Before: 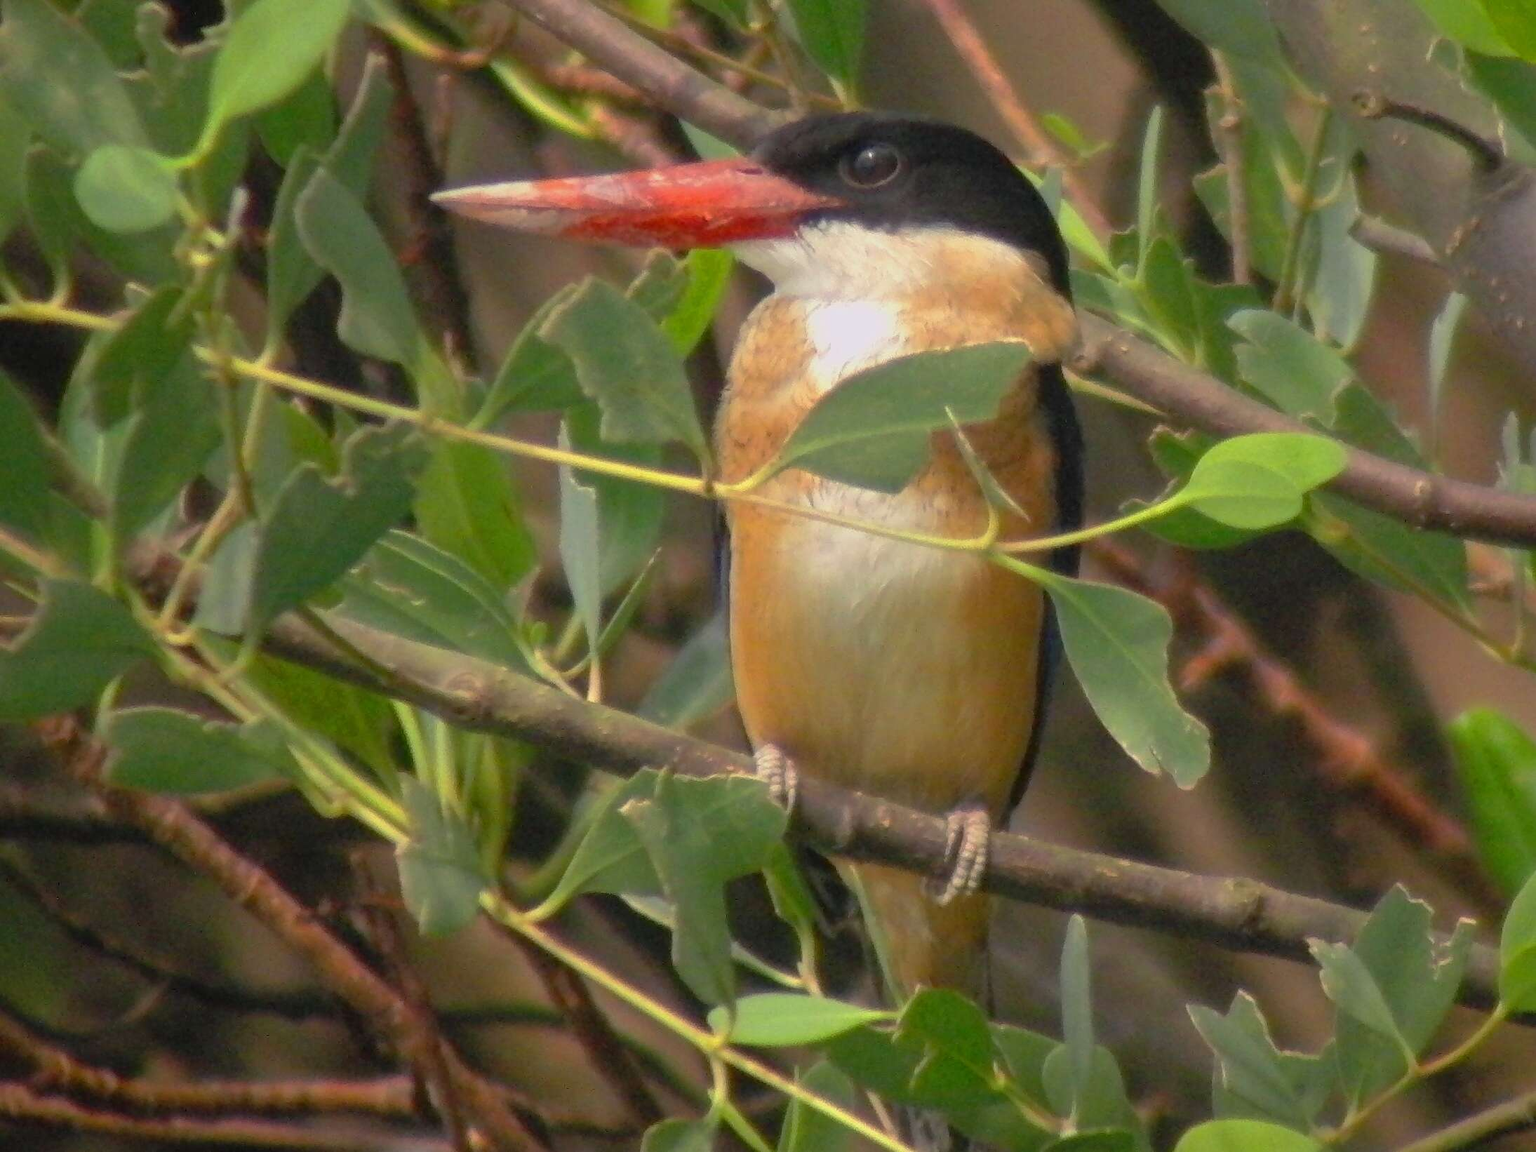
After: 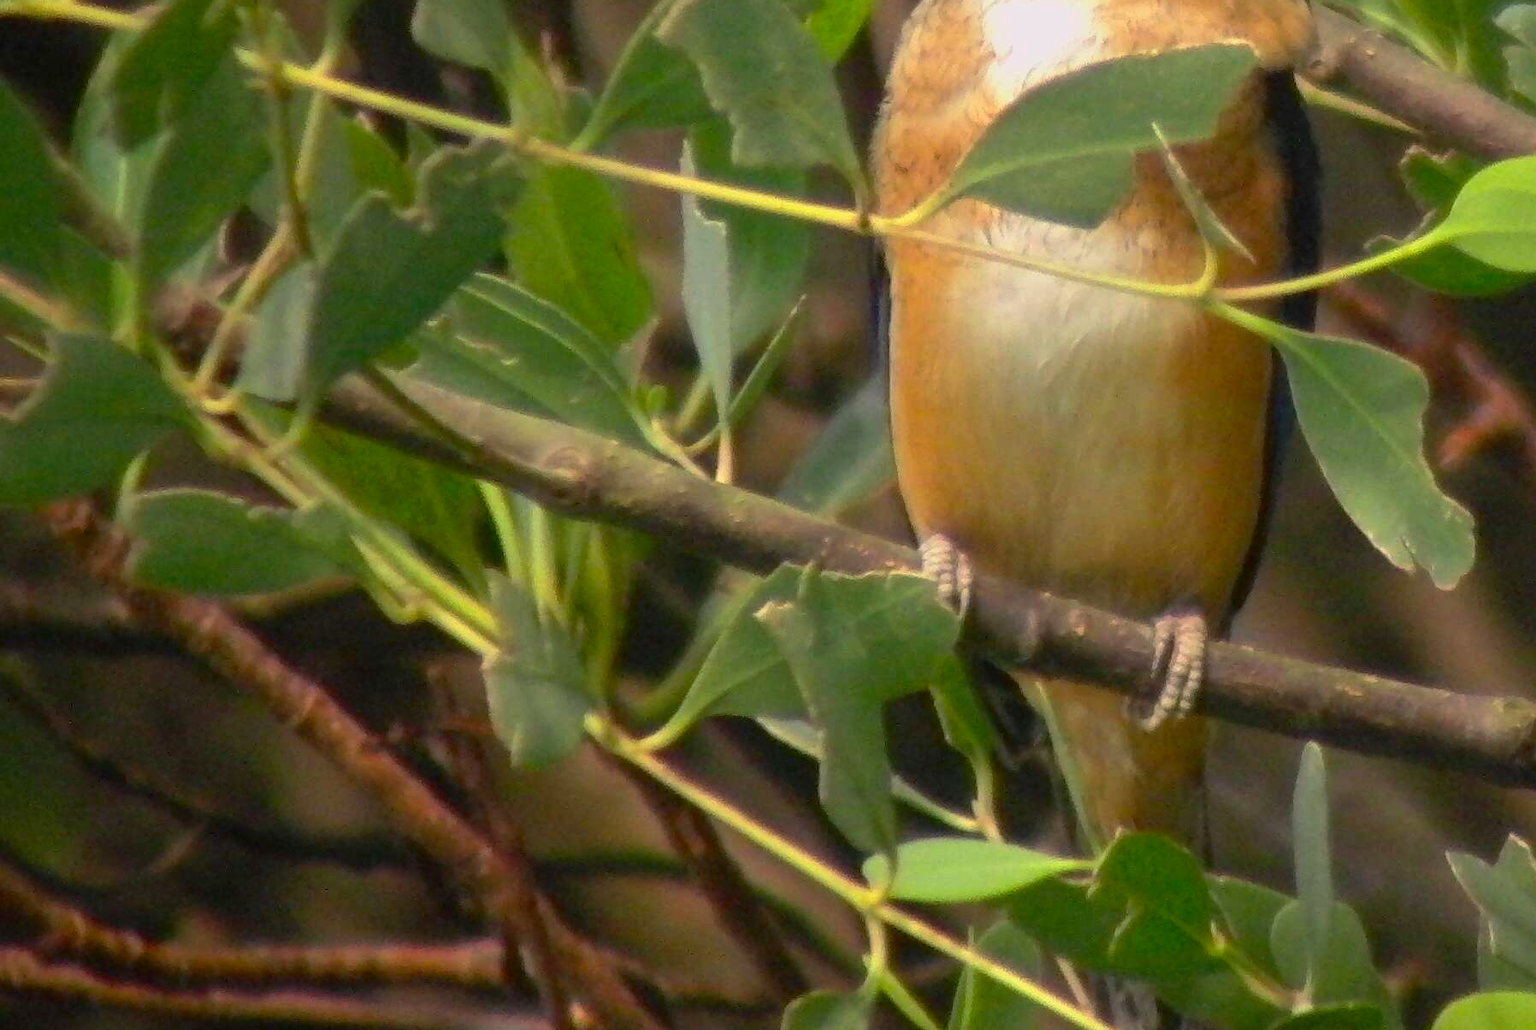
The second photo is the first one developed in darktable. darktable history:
color correction: highlights b* 2.94
crop: top 26.61%, right 17.951%
contrast brightness saturation: contrast 0.148, brightness -0.011, saturation 0.101
